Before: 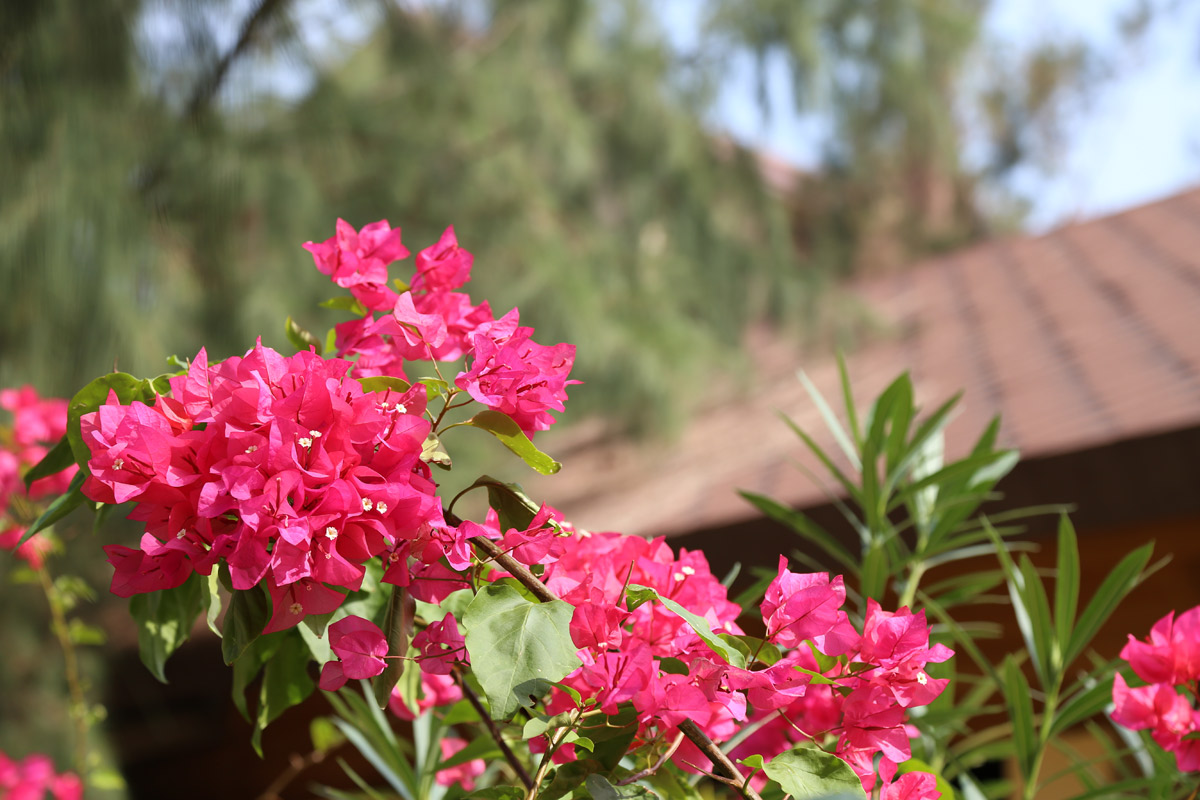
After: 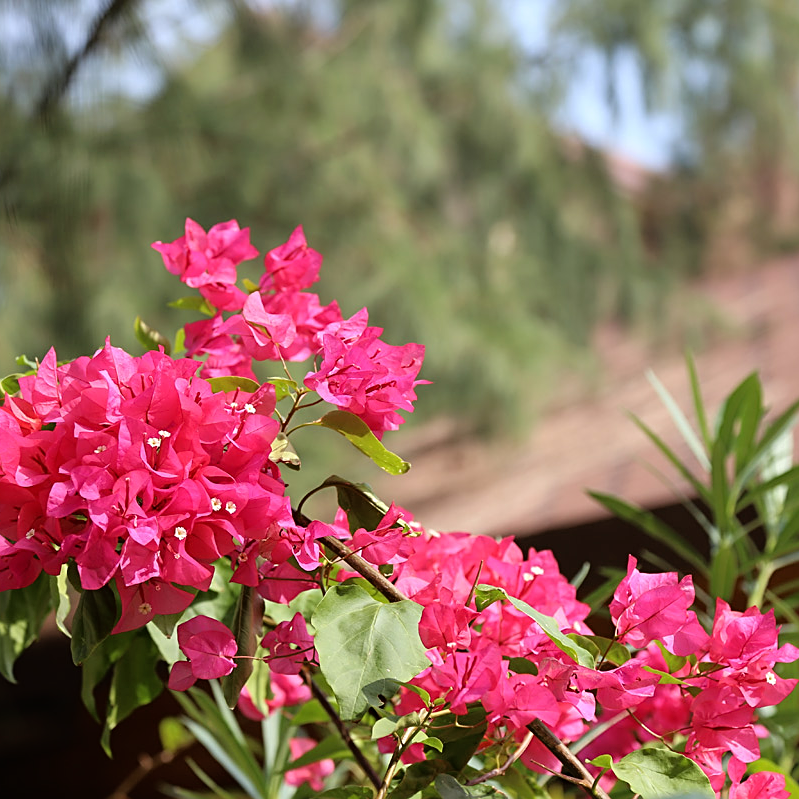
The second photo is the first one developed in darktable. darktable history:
sharpen: on, module defaults
crop and rotate: left 12.648%, right 20.685%
rgb curve: curves: ch0 [(0, 0) (0.136, 0.078) (0.262, 0.245) (0.414, 0.42) (1, 1)], compensate middle gray true, preserve colors basic power
